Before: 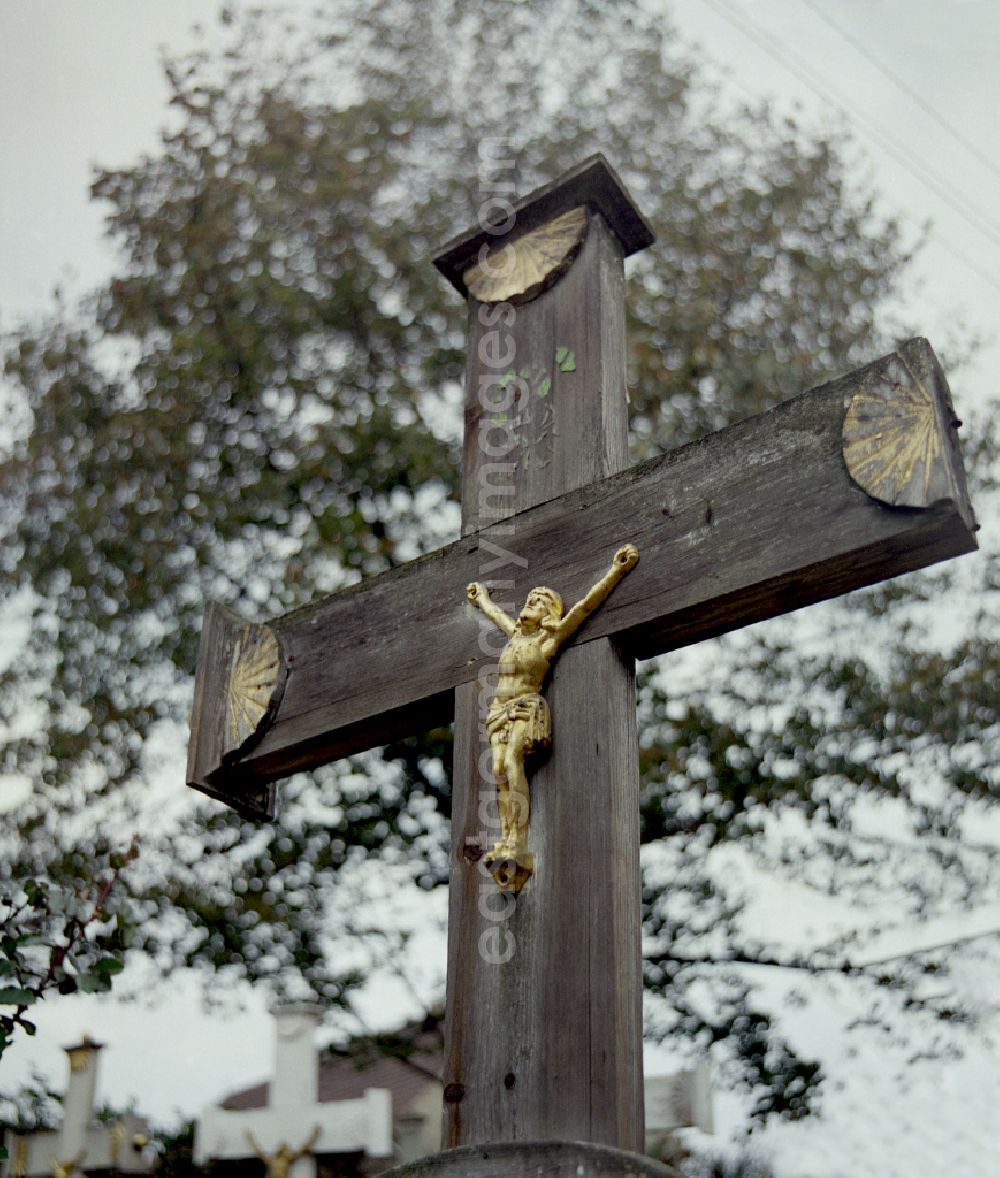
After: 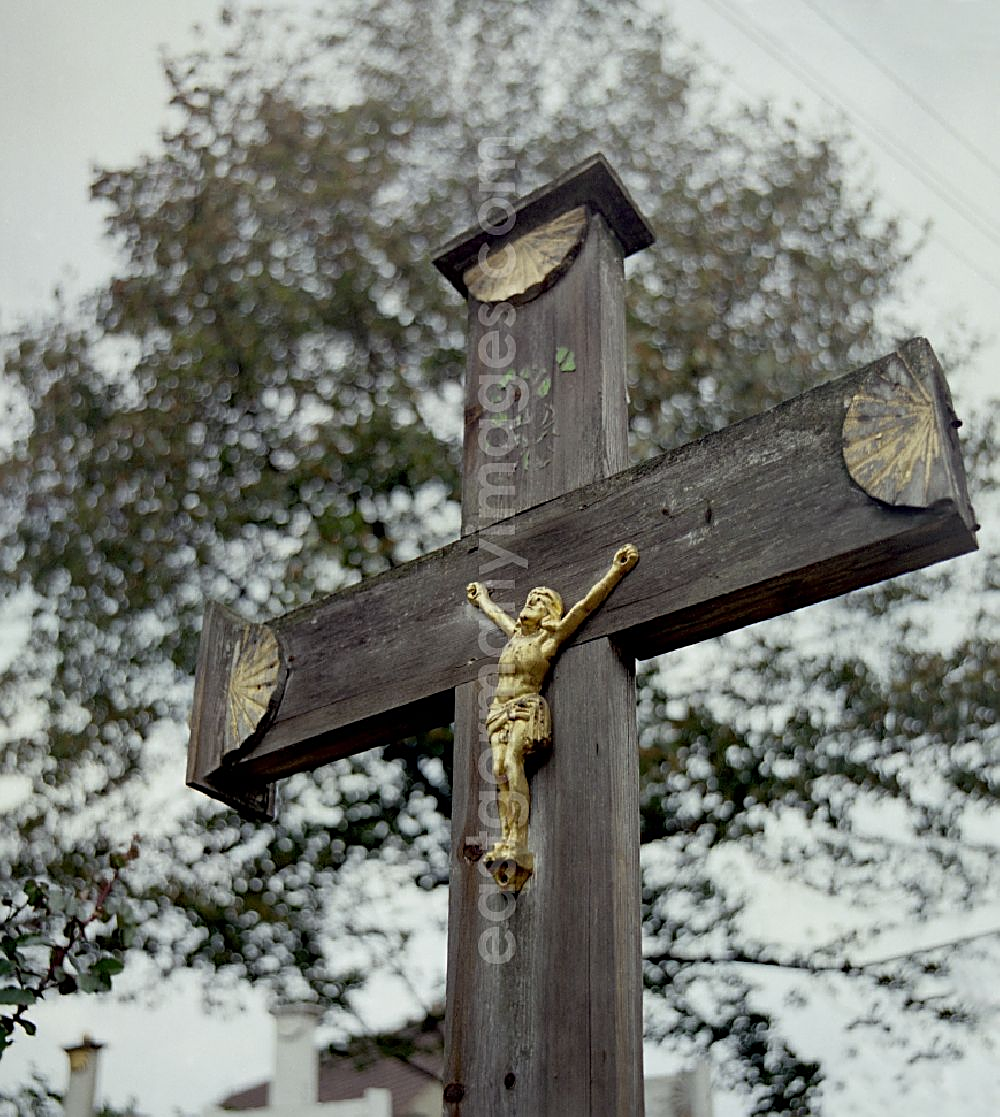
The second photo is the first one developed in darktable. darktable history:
crop and rotate: top 0%, bottom 5.097%
sharpen: on, module defaults
